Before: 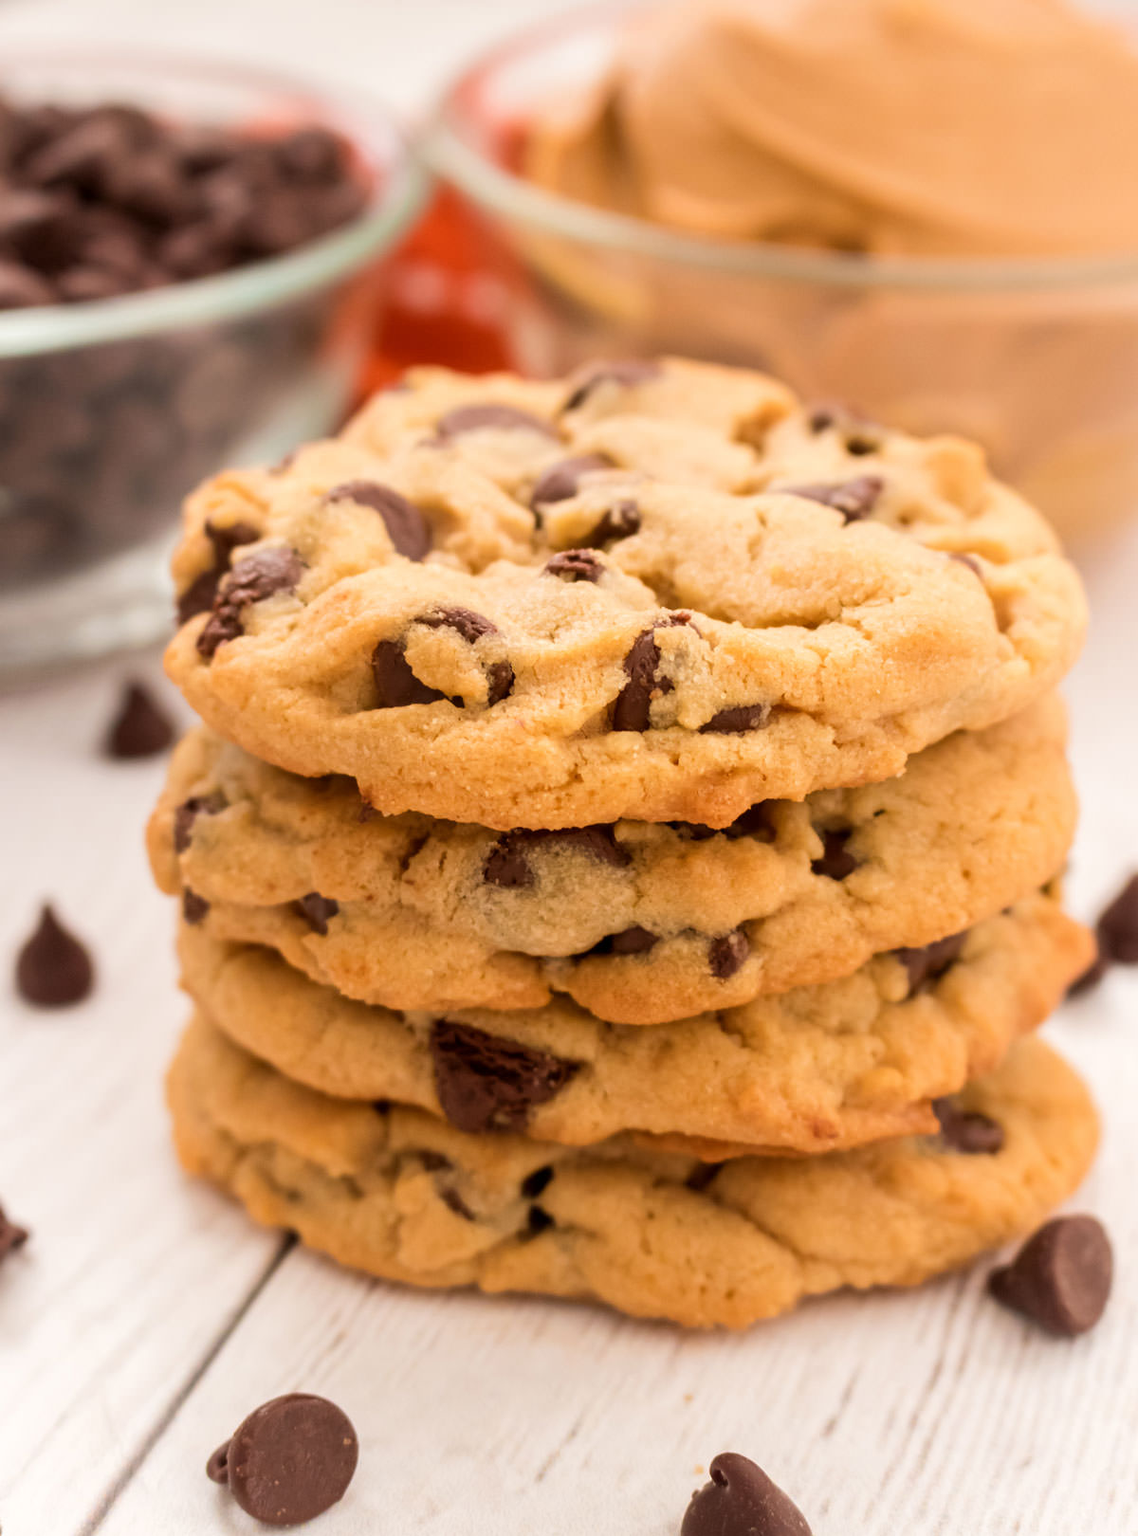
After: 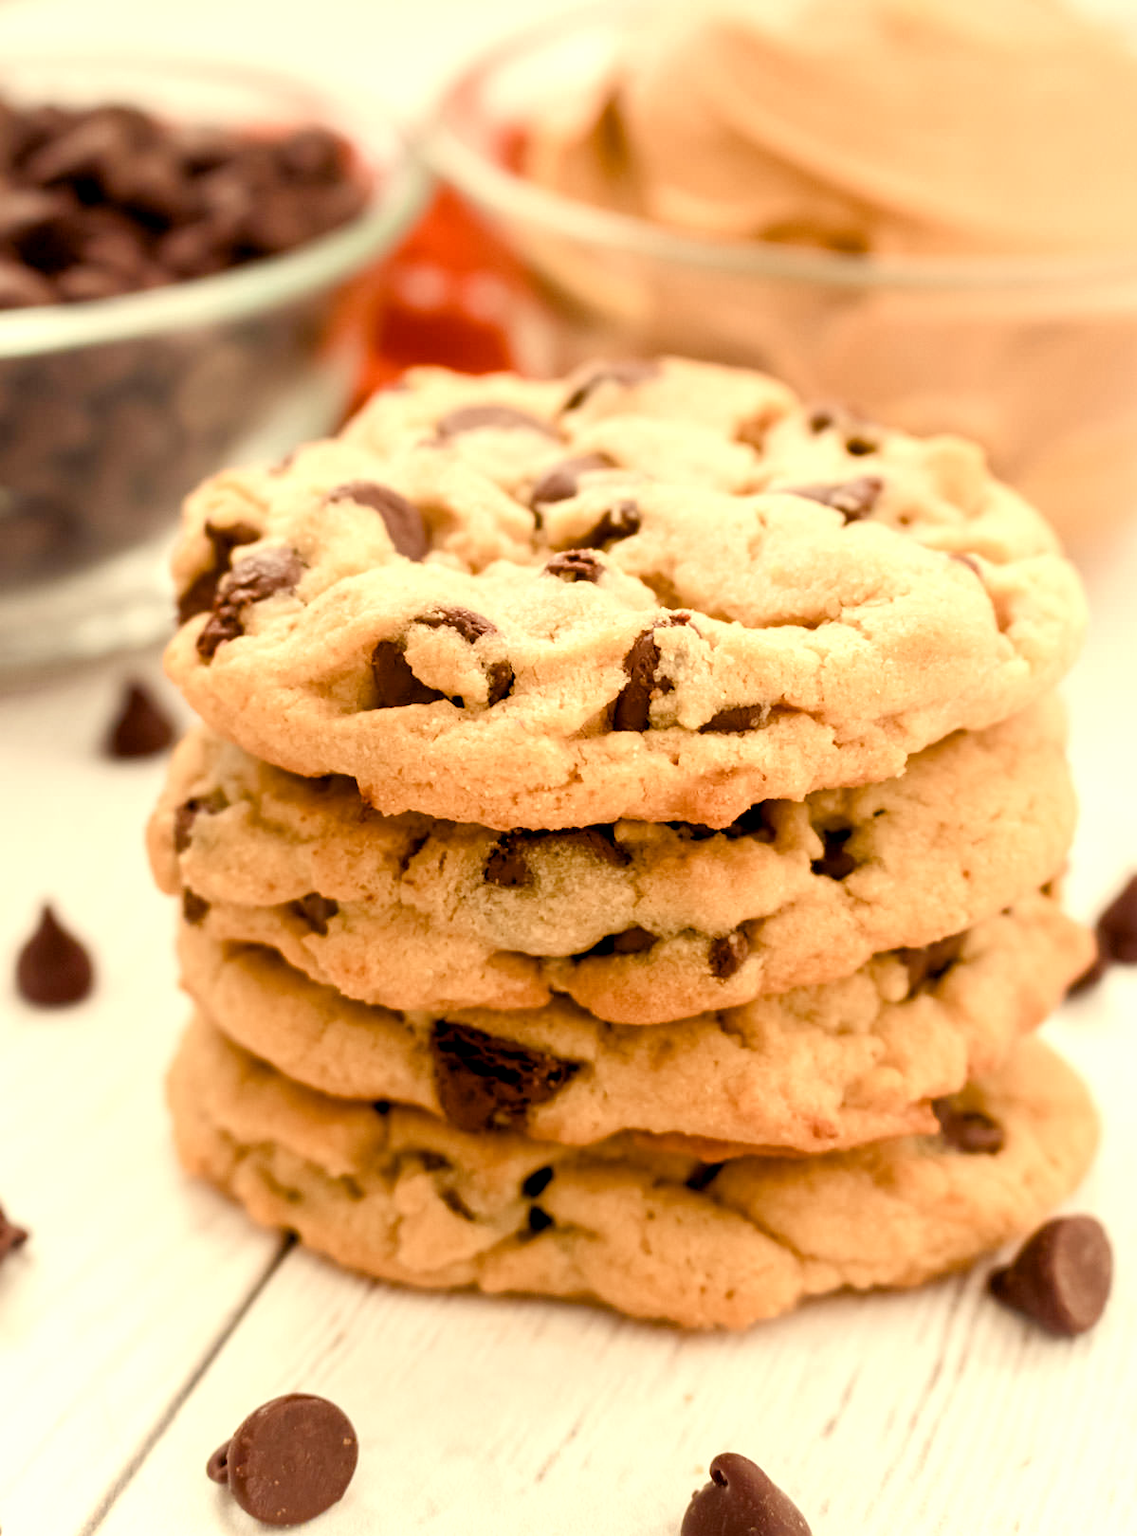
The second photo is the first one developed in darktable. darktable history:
tone equalizer: -8 EV -0.383 EV, -7 EV -0.424 EV, -6 EV -0.316 EV, -5 EV -0.214 EV, -3 EV 0.242 EV, -2 EV 0.304 EV, -1 EV 0.389 EV, +0 EV 0.442 EV
color correction: highlights b* 3.05
color balance rgb: highlights gain › chroma 7.967%, highlights gain › hue 85.18°, global offset › luminance -0.511%, perceptual saturation grading › global saturation 0.673%, perceptual saturation grading › highlights -33.835%, perceptual saturation grading › mid-tones 15.09%, perceptual saturation grading › shadows 48.693%
